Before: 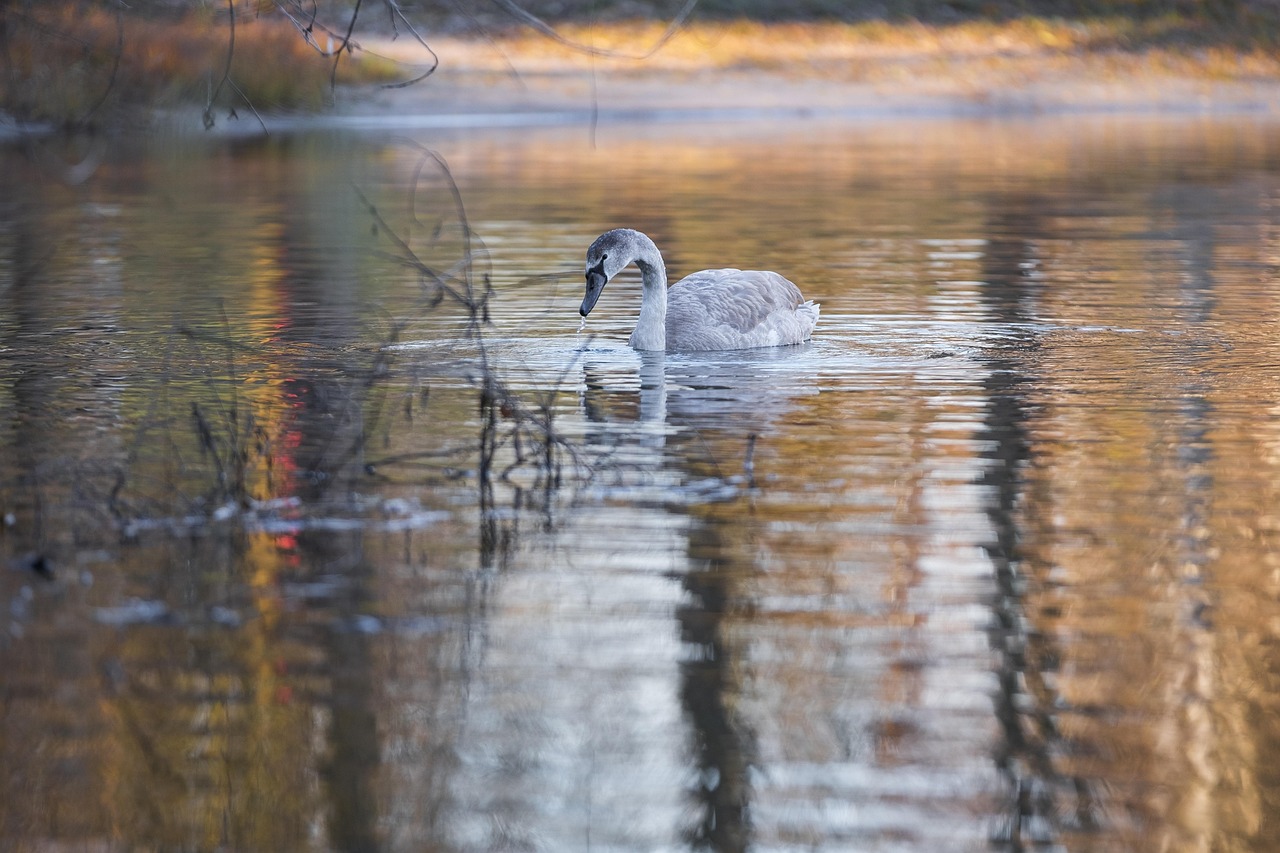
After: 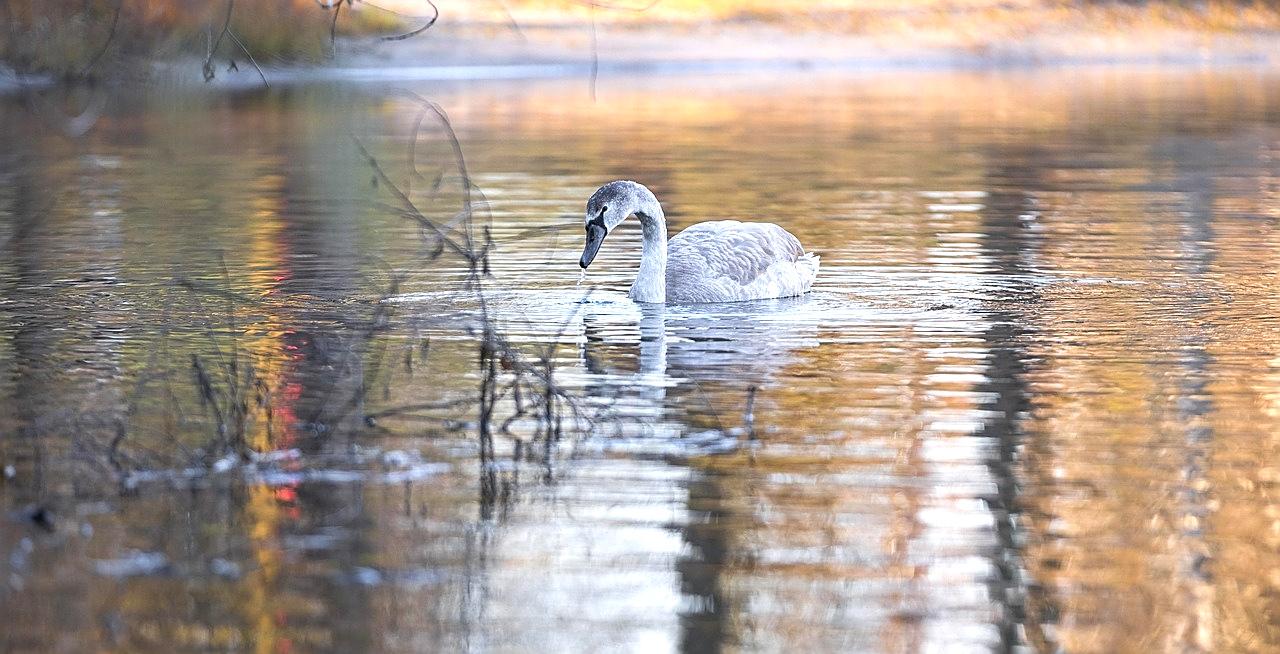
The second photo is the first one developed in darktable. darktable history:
exposure: black level correction 0, exposure 0.7 EV, compensate exposure bias true, compensate highlight preservation false
sharpen: on, module defaults
crop: top 5.667%, bottom 17.637%
